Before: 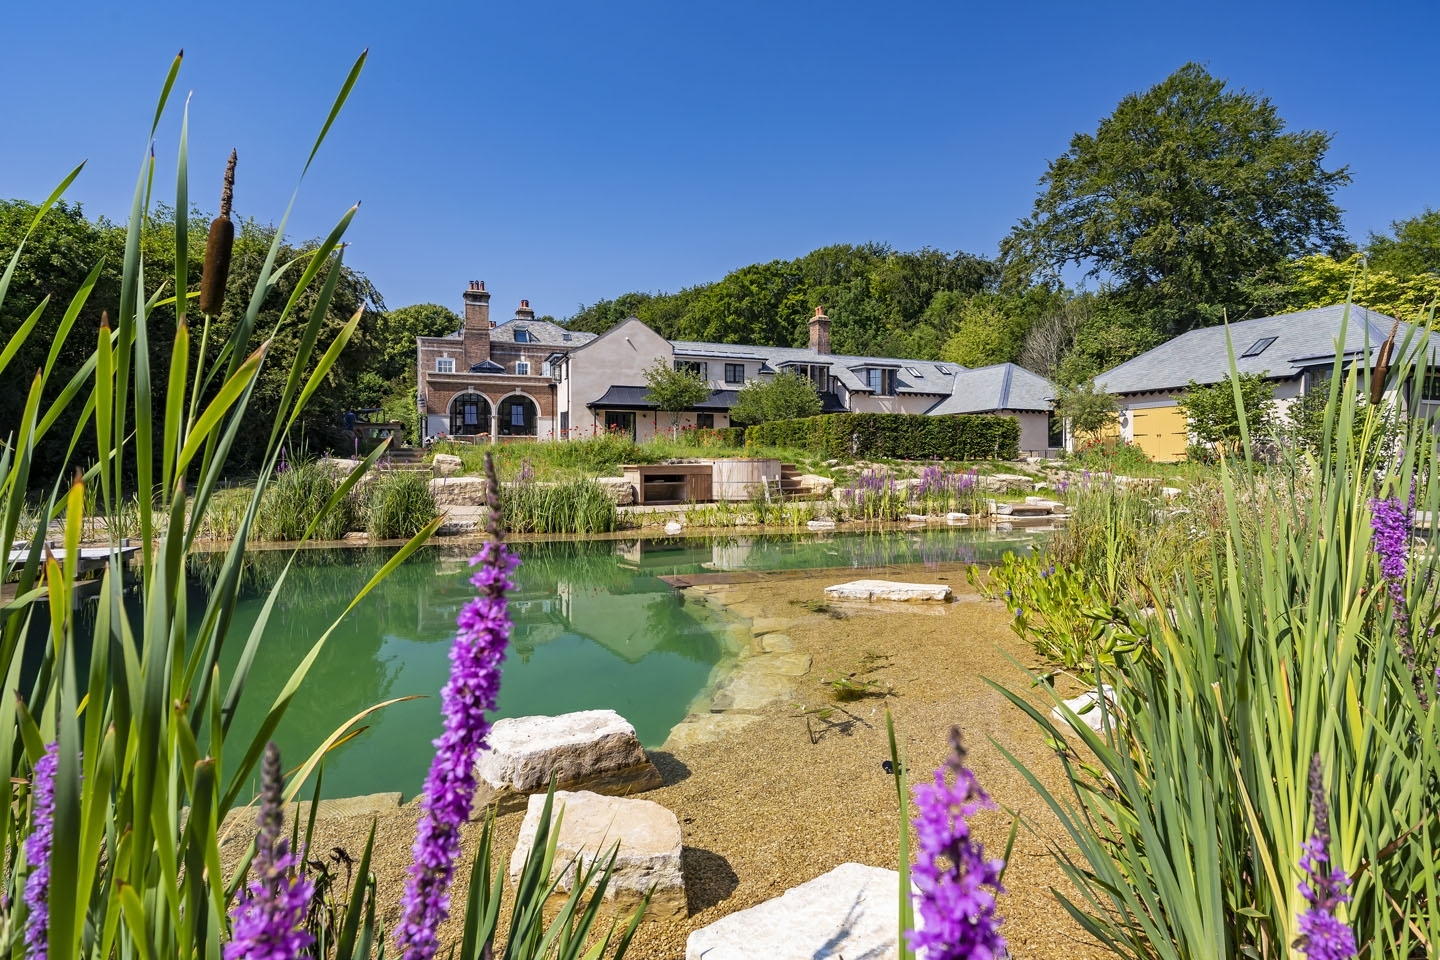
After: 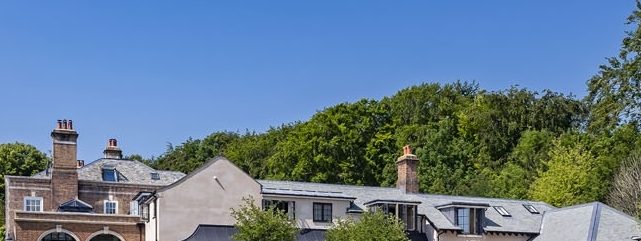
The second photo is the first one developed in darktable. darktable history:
crop: left 28.651%, top 16.799%, right 26.779%, bottom 58.026%
